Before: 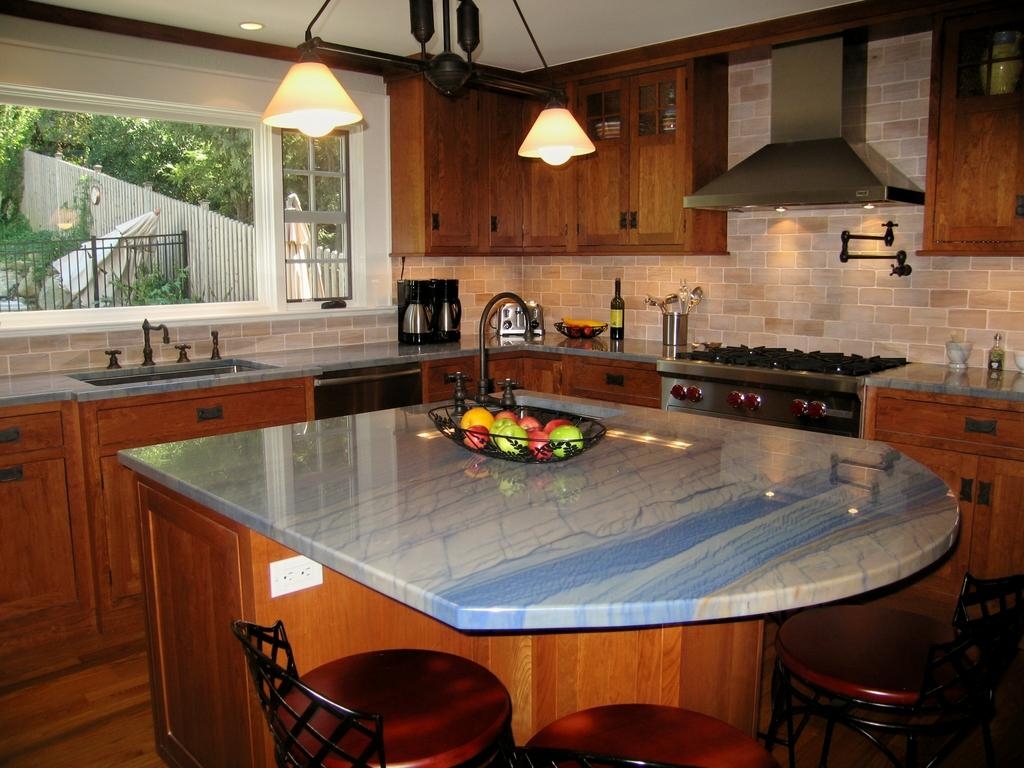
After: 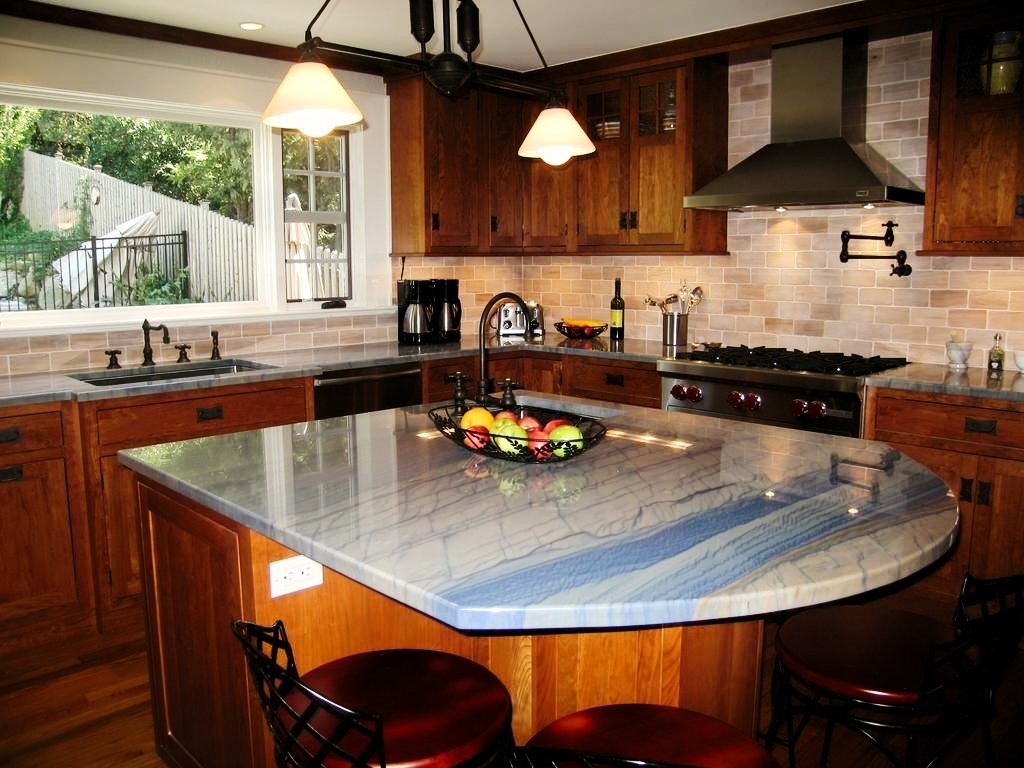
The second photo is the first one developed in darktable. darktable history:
tone curve: curves: ch0 [(0, 0) (0.091, 0.074) (0.184, 0.168) (0.491, 0.519) (0.748, 0.765) (1, 0.919)]; ch1 [(0, 0) (0.179, 0.173) (0.322, 0.32) (0.424, 0.424) (0.502, 0.504) (0.56, 0.578) (0.631, 0.667) (0.777, 0.806) (1, 1)]; ch2 [(0, 0) (0.434, 0.447) (0.483, 0.487) (0.547, 0.564) (0.676, 0.673) (1, 1)], preserve colors none
tone equalizer: -8 EV -0.719 EV, -7 EV -0.685 EV, -6 EV -0.571 EV, -5 EV -0.411 EV, -3 EV 0.386 EV, -2 EV 0.6 EV, -1 EV 0.688 EV, +0 EV 0.753 EV, edges refinement/feathering 500, mask exposure compensation -1.57 EV, preserve details no
